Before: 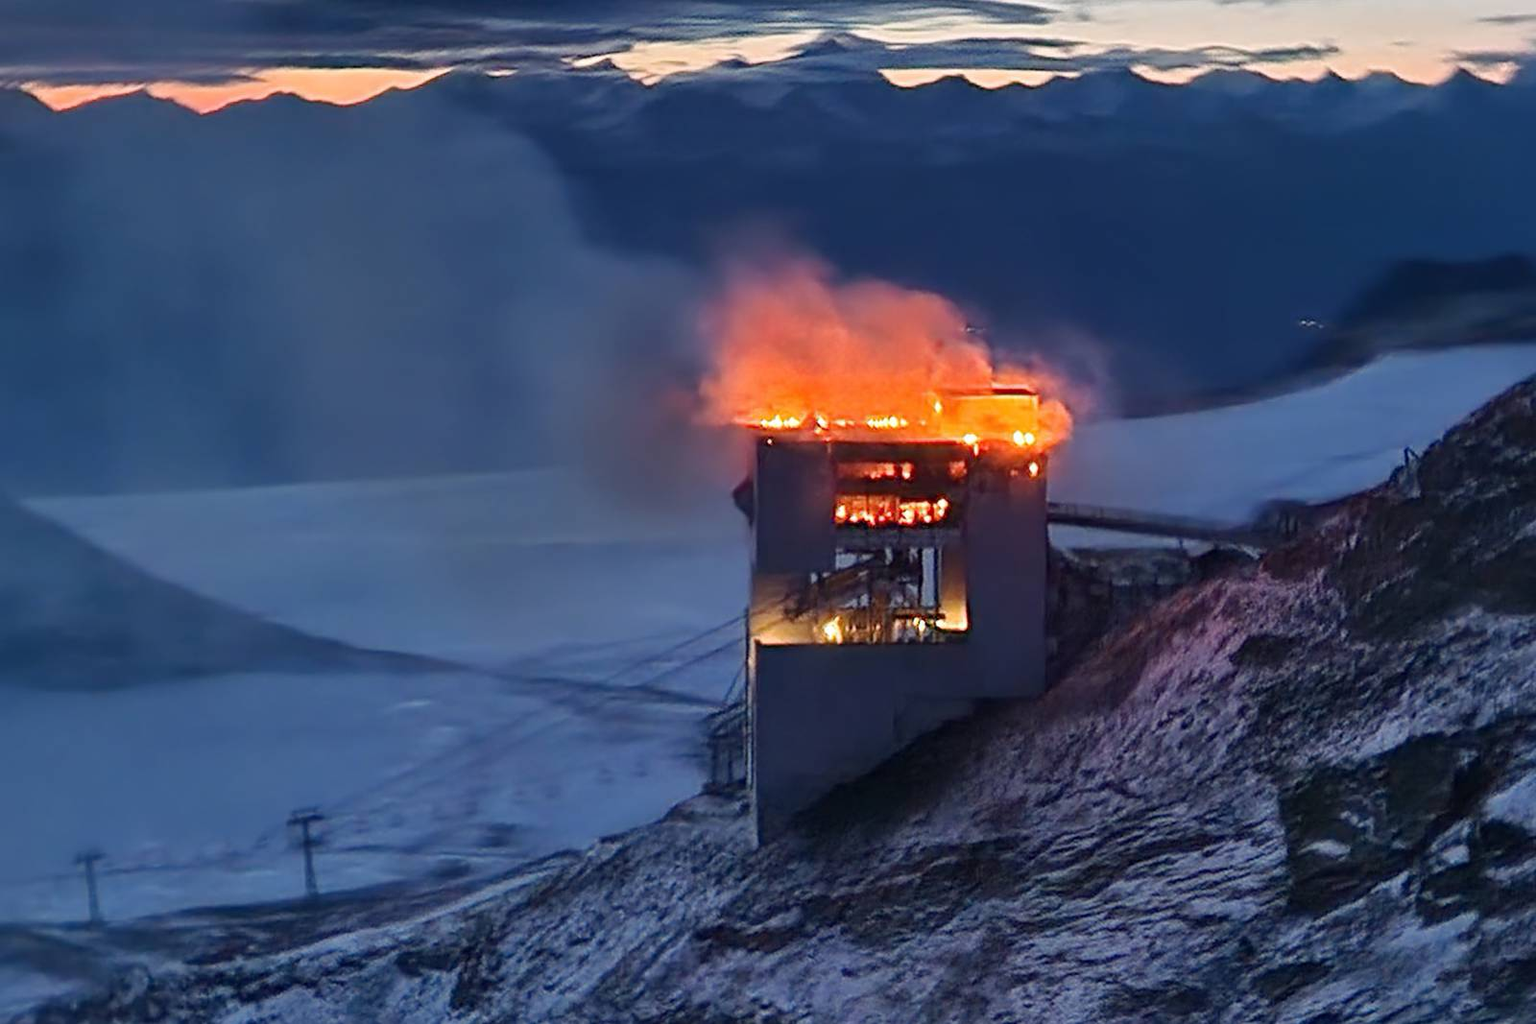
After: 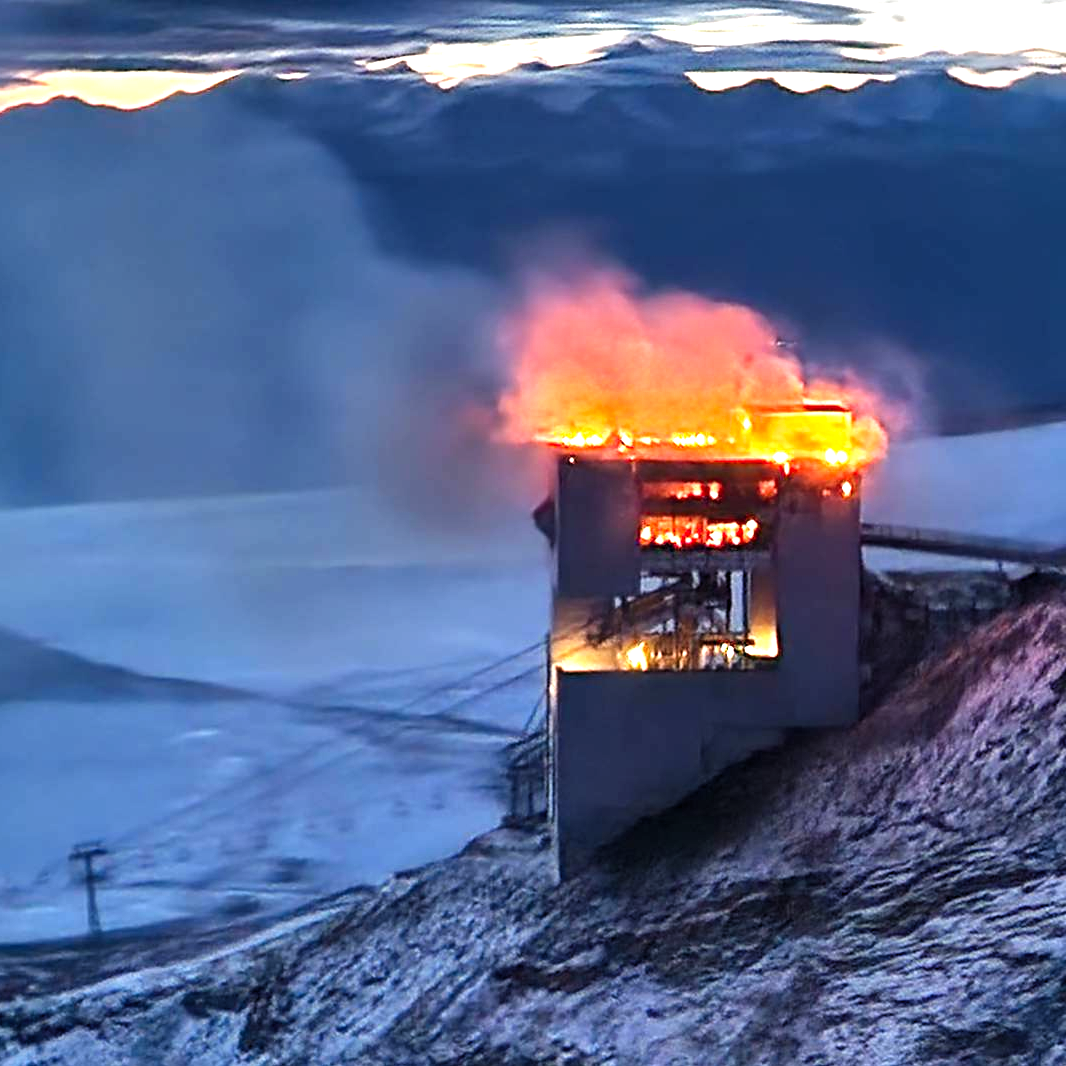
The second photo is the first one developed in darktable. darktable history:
crop and rotate: left 14.385%, right 18.948%
levels: levels [0.012, 0.367, 0.697]
